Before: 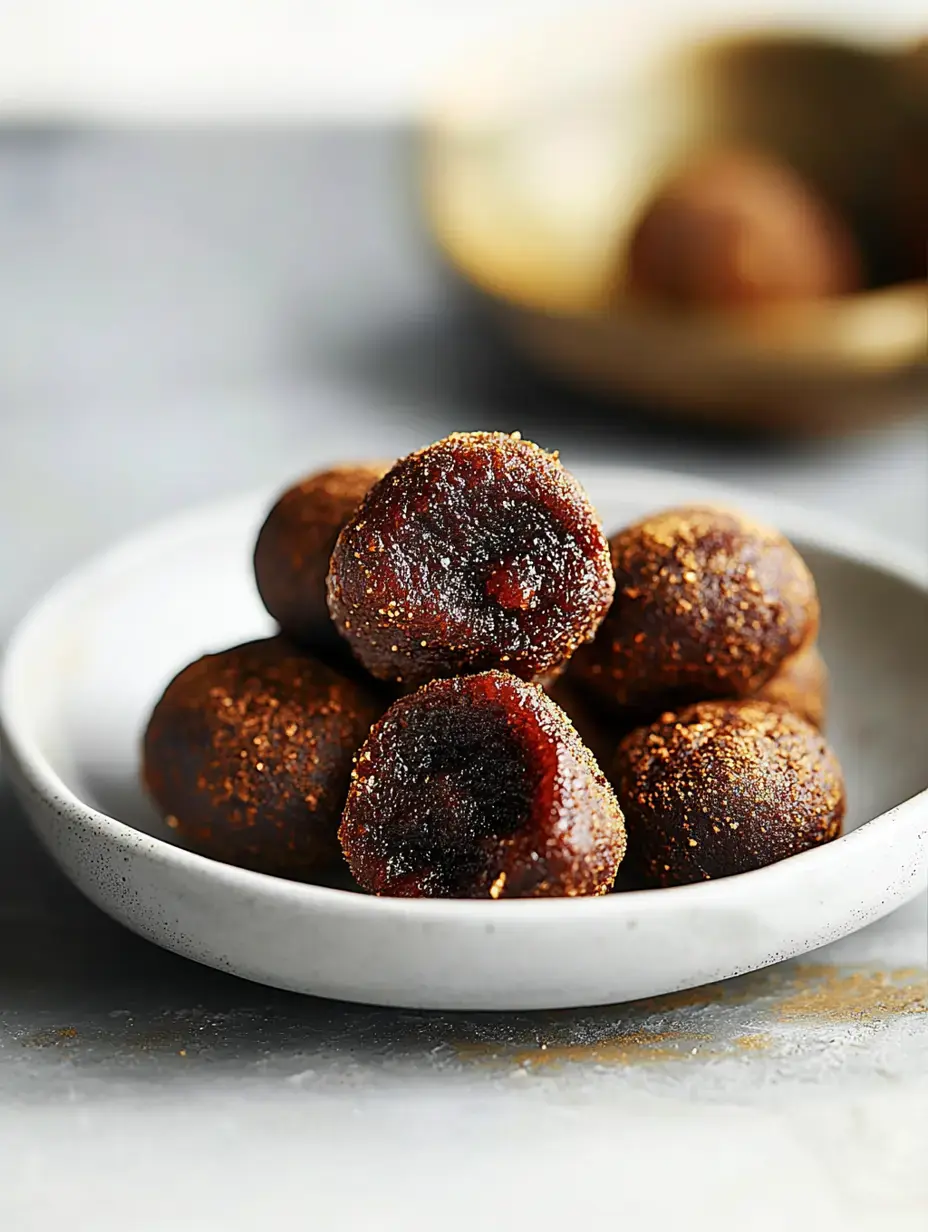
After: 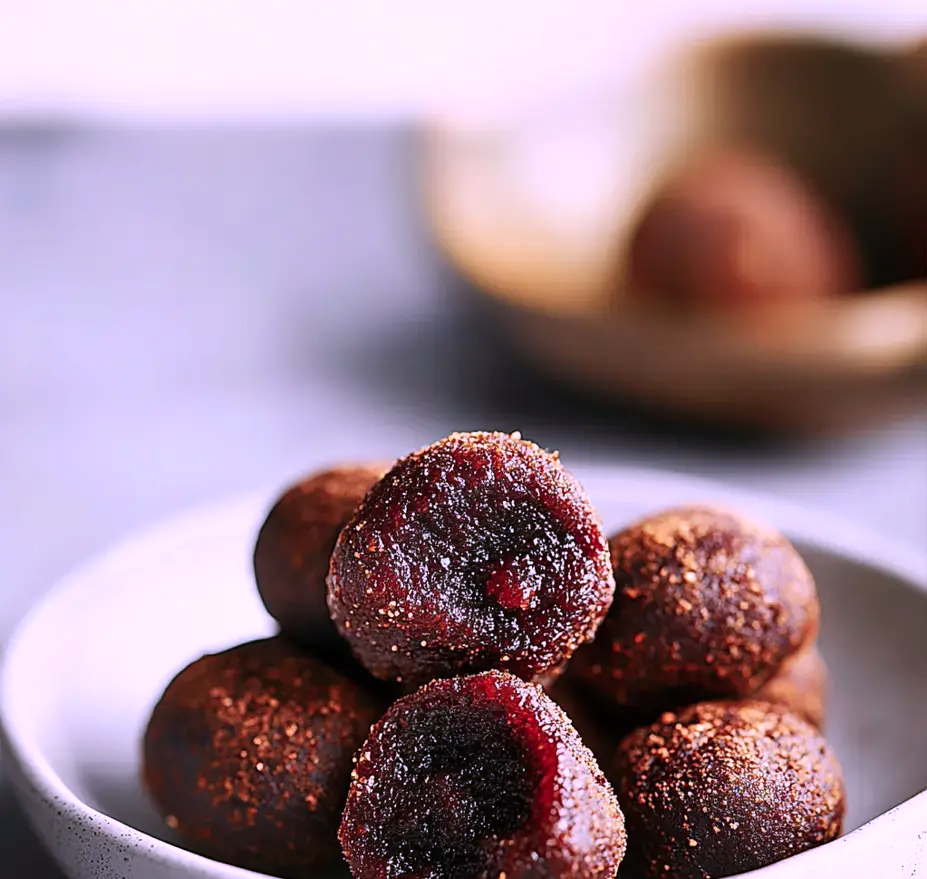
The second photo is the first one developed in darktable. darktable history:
color correction: highlights a* 15.08, highlights b* -24.51
crop: right 0%, bottom 28.635%
